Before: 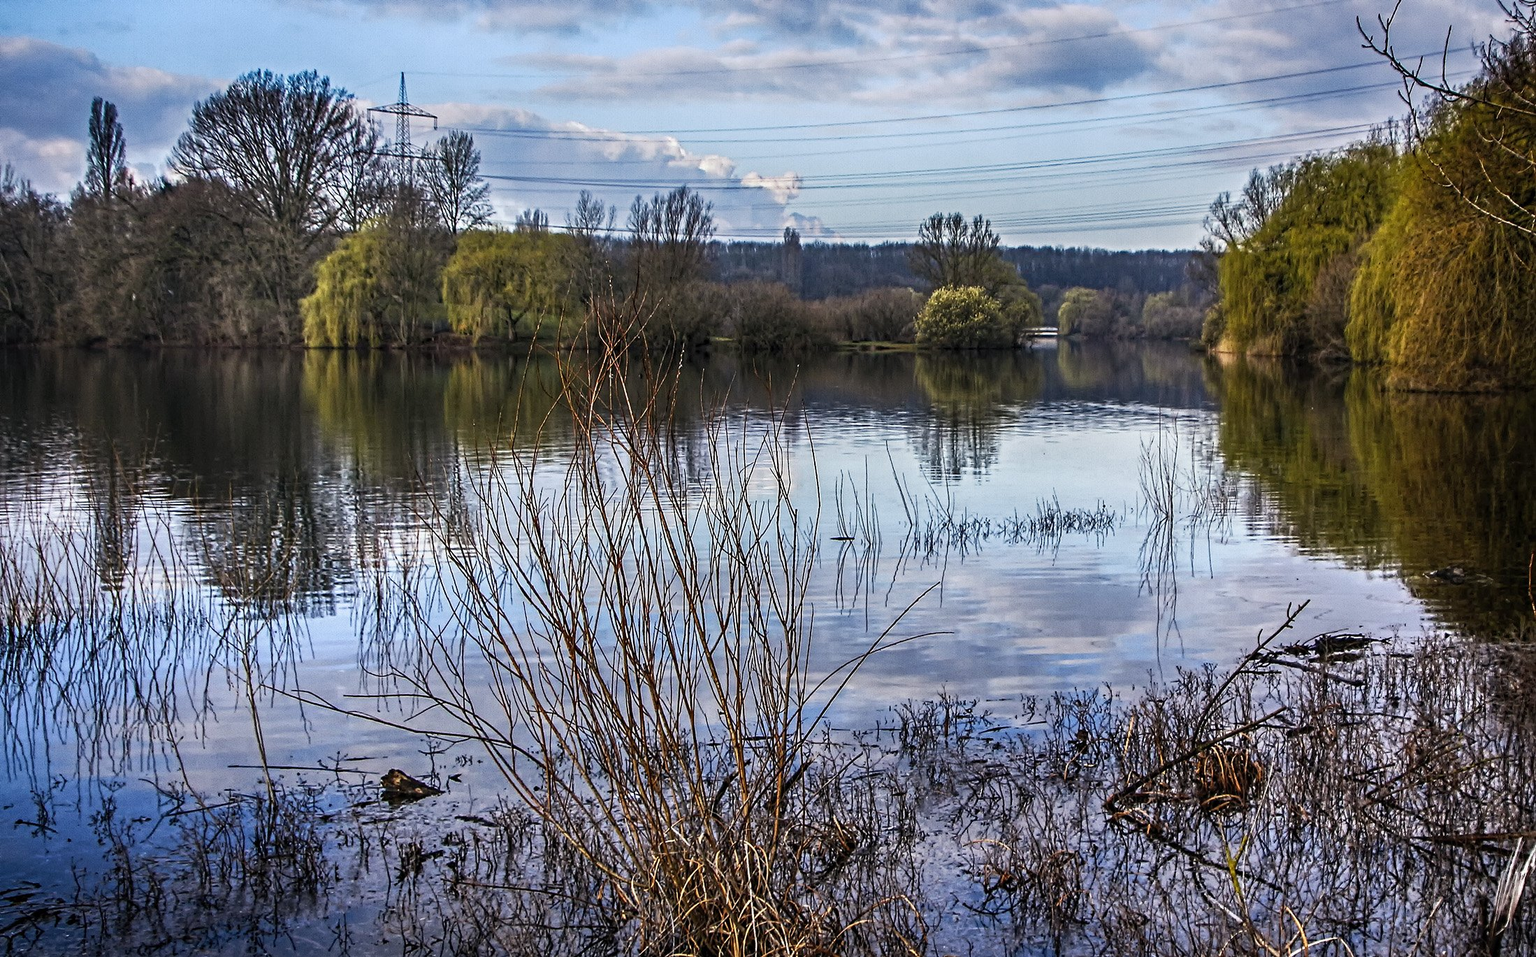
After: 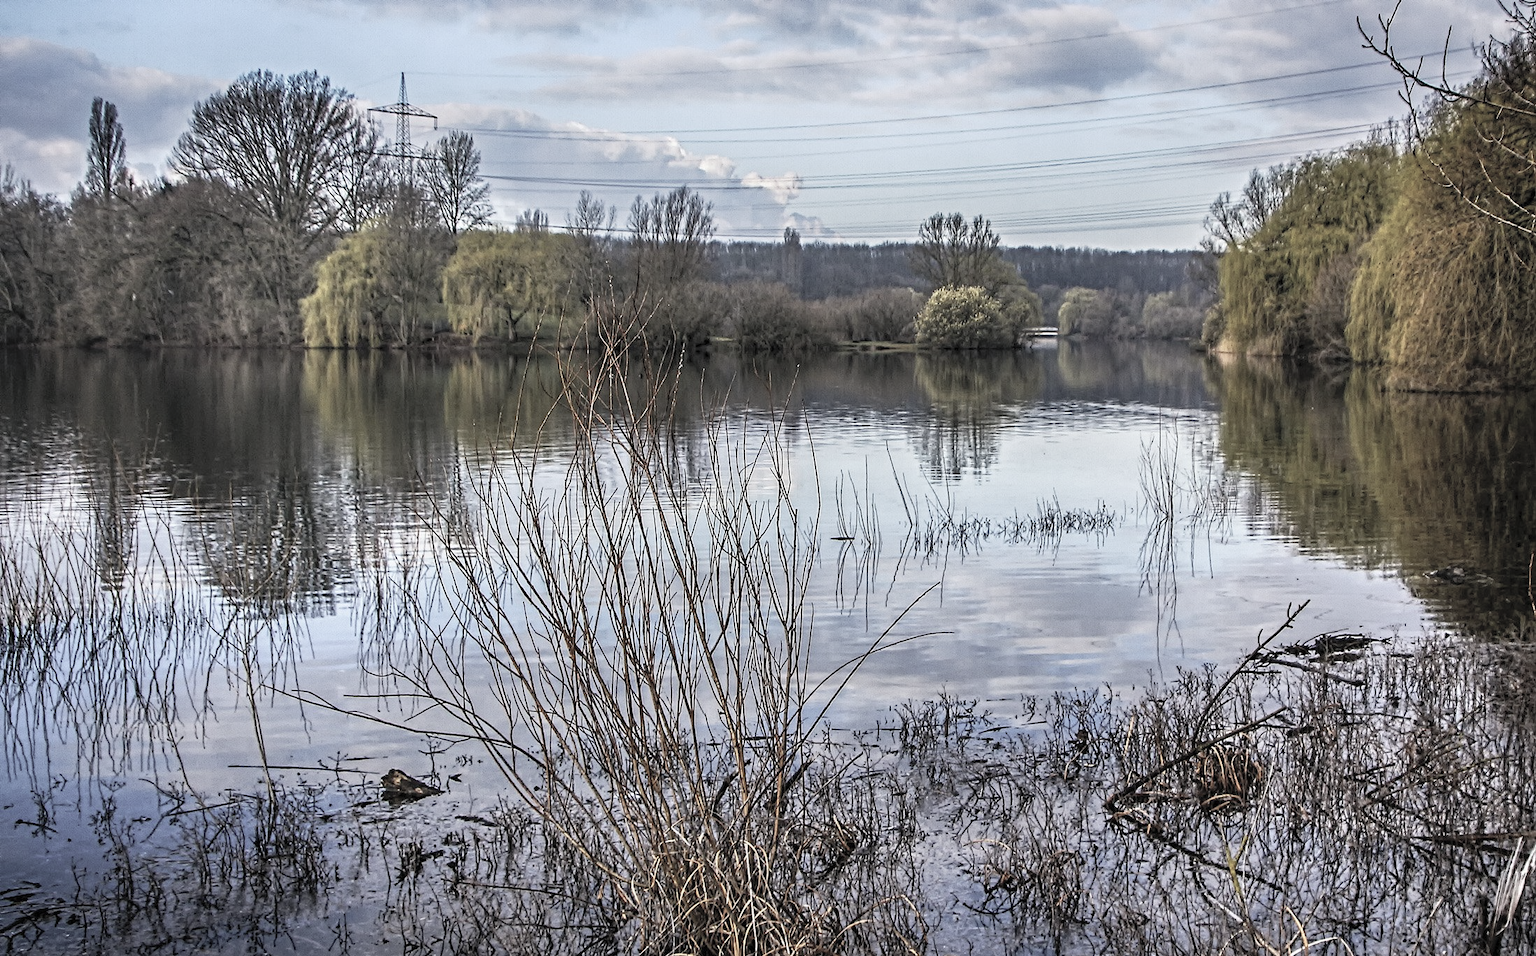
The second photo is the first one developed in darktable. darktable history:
contrast brightness saturation: brightness 0.188, saturation -0.507
